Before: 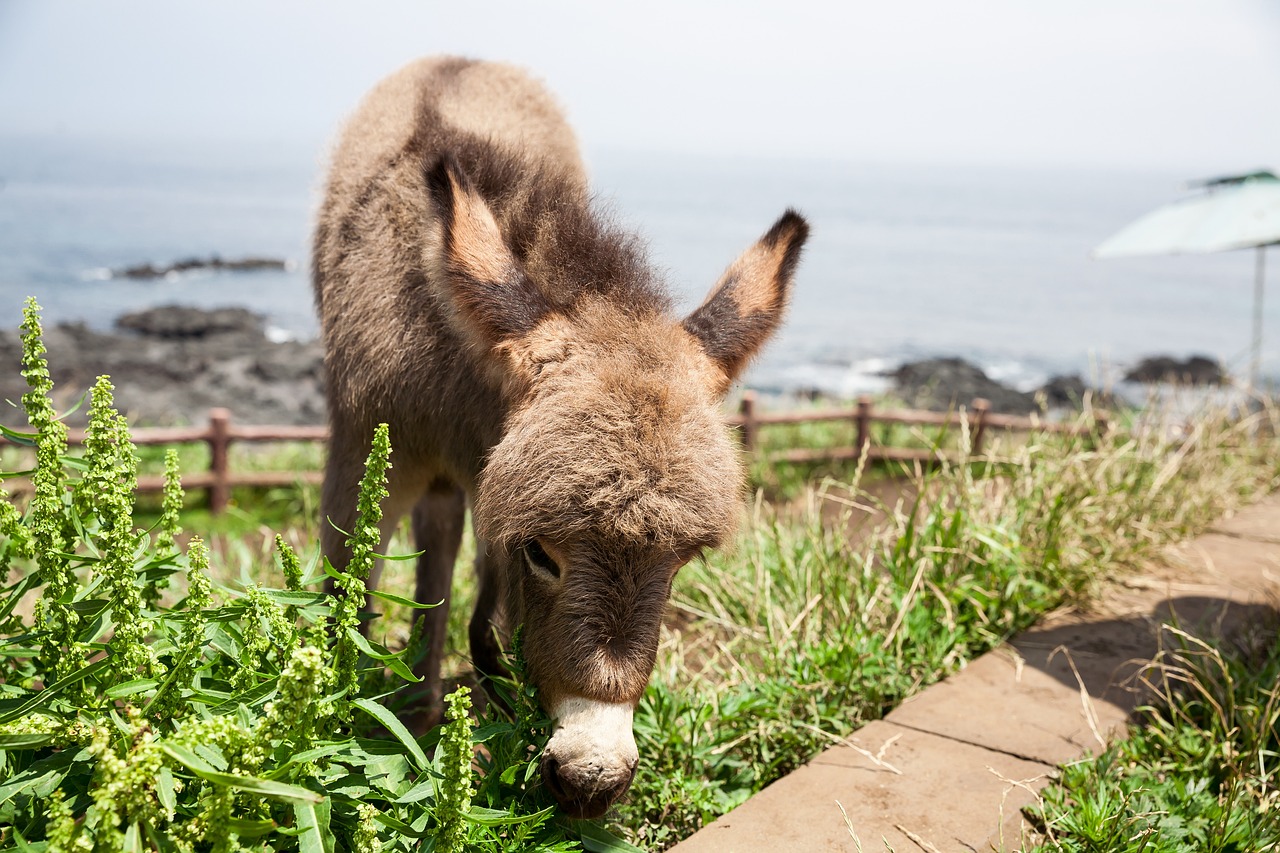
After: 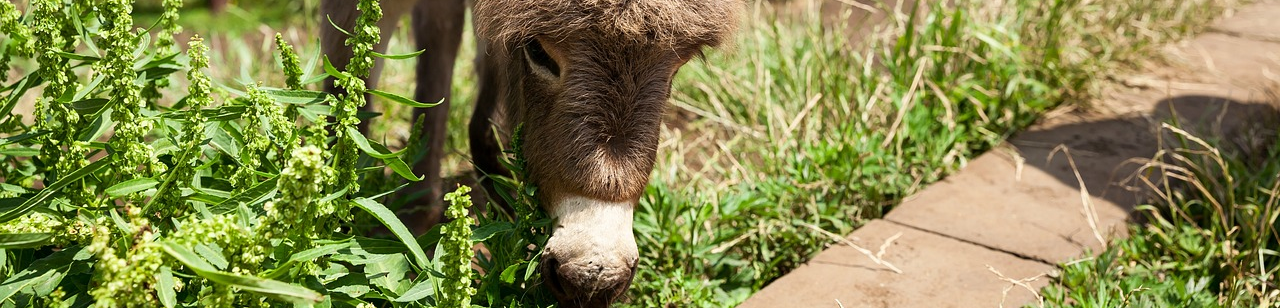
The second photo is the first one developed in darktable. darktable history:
crop and rotate: top 58.879%, bottom 4.948%
